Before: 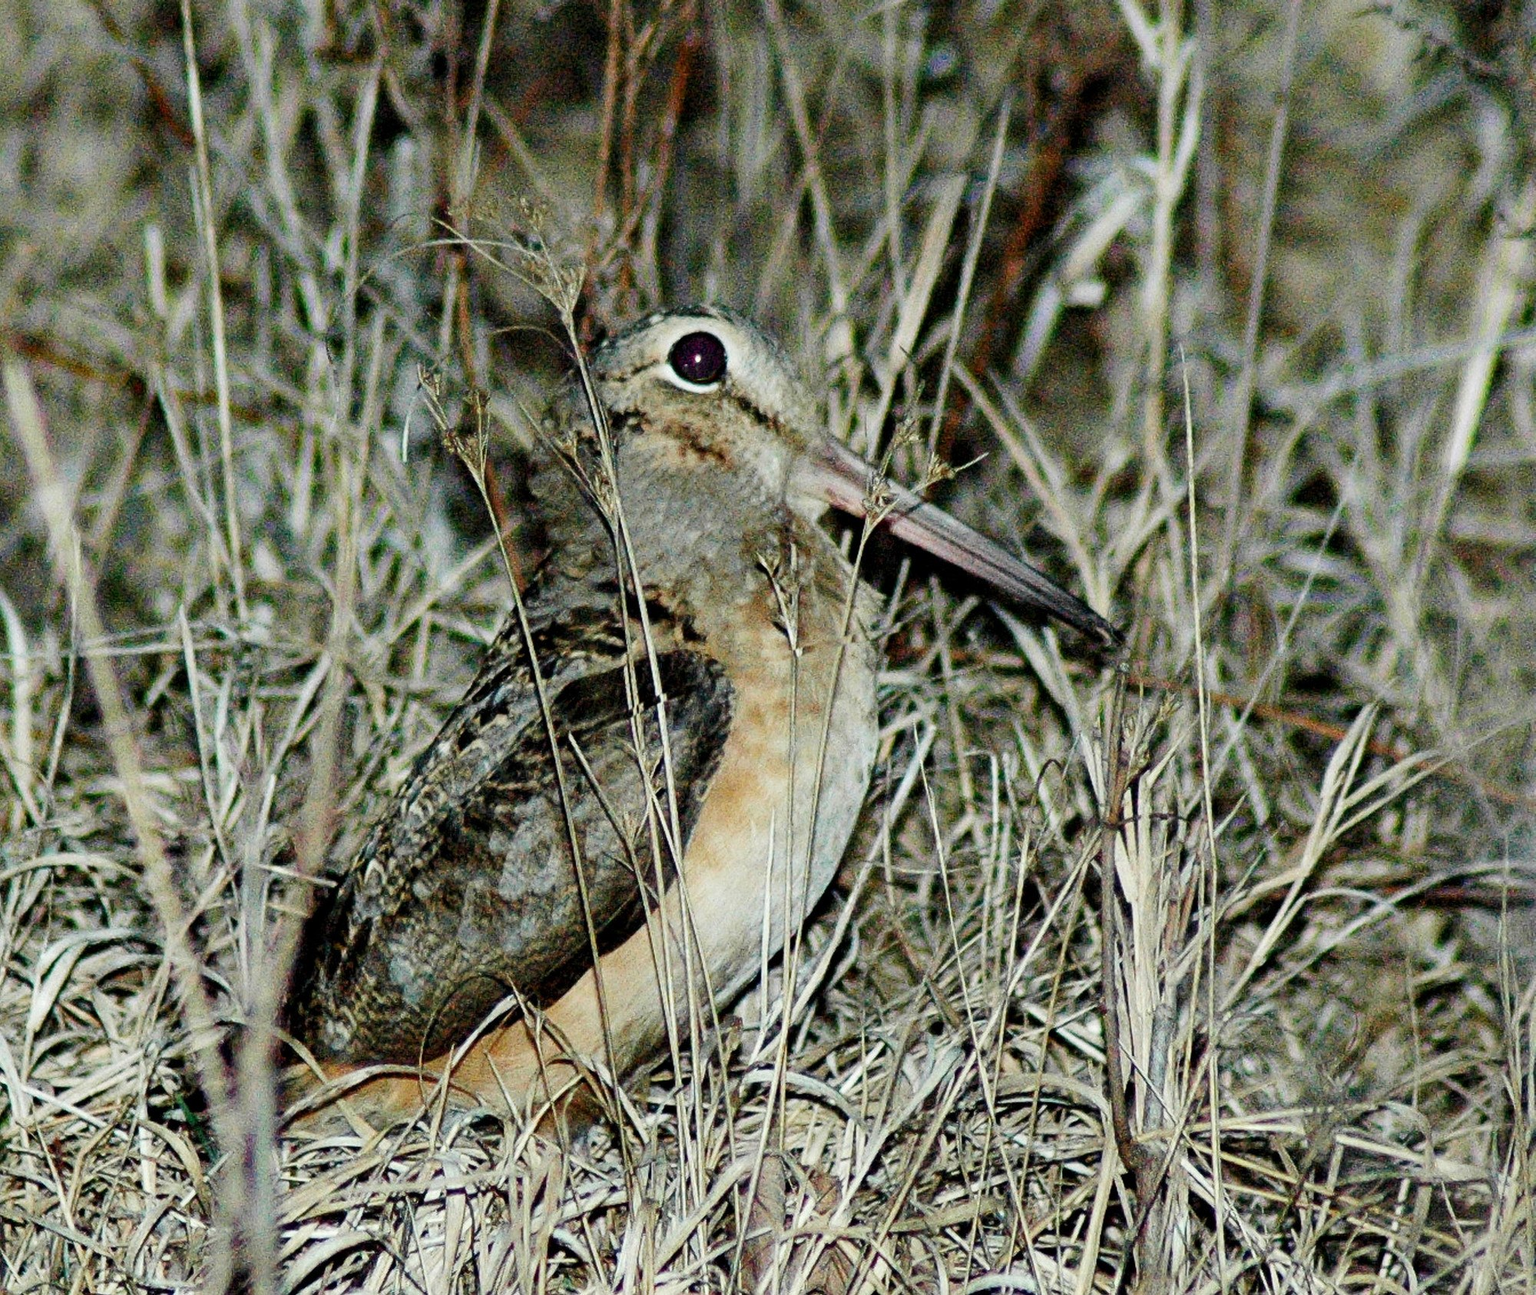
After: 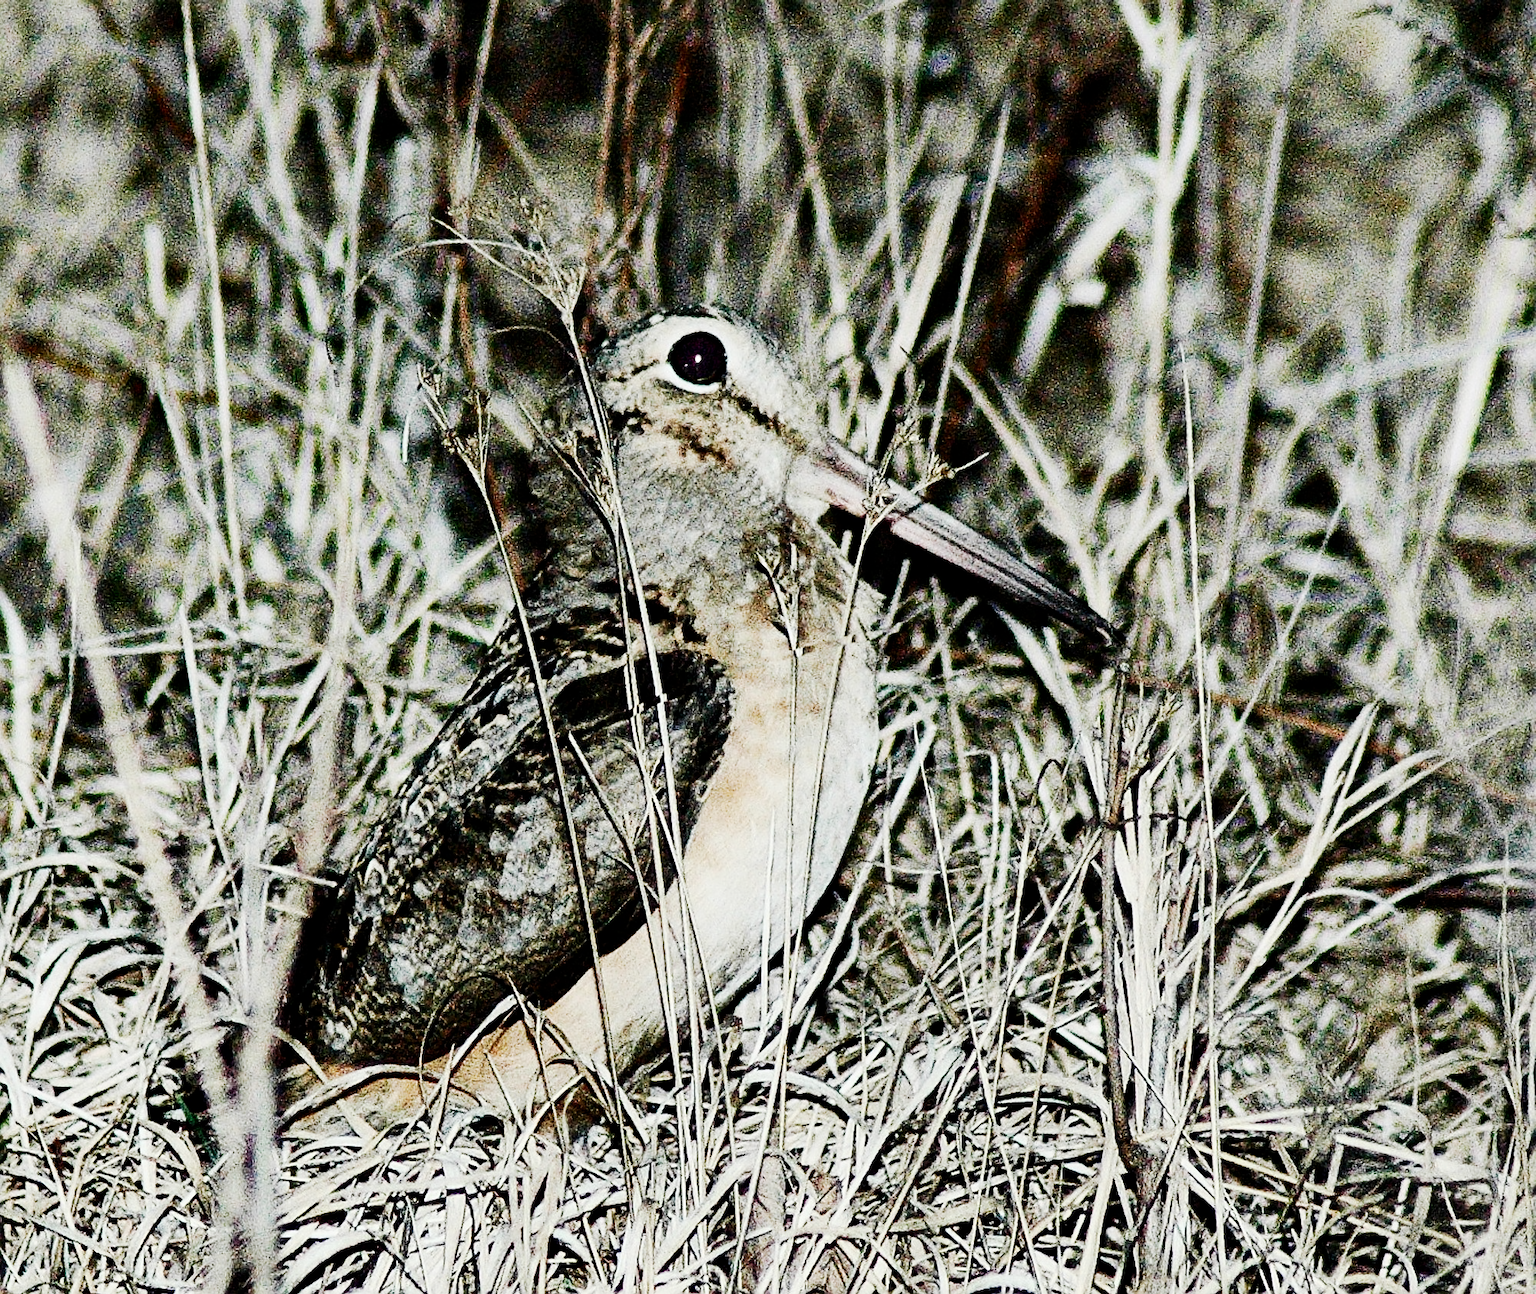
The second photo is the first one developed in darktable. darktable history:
tone curve: curves: ch0 [(0, 0) (0.037, 0.011) (0.135, 0.093) (0.266, 0.281) (0.461, 0.555) (0.581, 0.716) (0.675, 0.793) (0.767, 0.849) (0.91, 0.924) (1, 0.979)]; ch1 [(0, 0) (0.292, 0.278) (0.419, 0.423) (0.493, 0.492) (0.506, 0.5) (0.534, 0.529) (0.562, 0.562) (0.641, 0.663) (0.754, 0.76) (1, 1)]; ch2 [(0, 0) (0.294, 0.3) (0.361, 0.372) (0.429, 0.445) (0.478, 0.486) (0.502, 0.498) (0.518, 0.522) (0.531, 0.549) (0.561, 0.579) (0.64, 0.645) (0.7, 0.7) (0.861, 0.808) (1, 0.951)], preserve colors none
sharpen: on, module defaults
contrast brightness saturation: contrast 0.255, saturation -0.321
